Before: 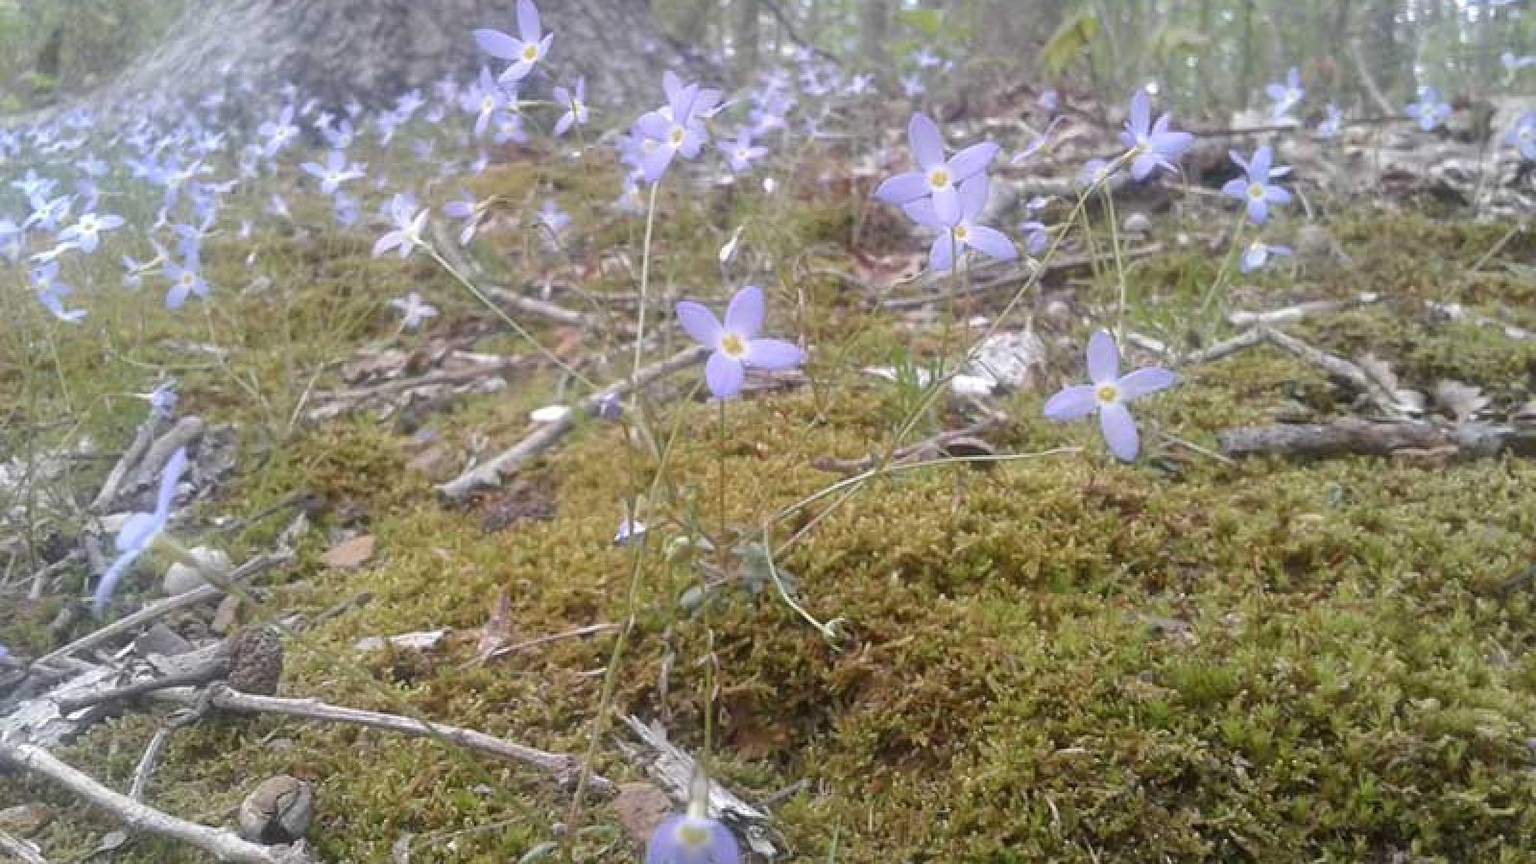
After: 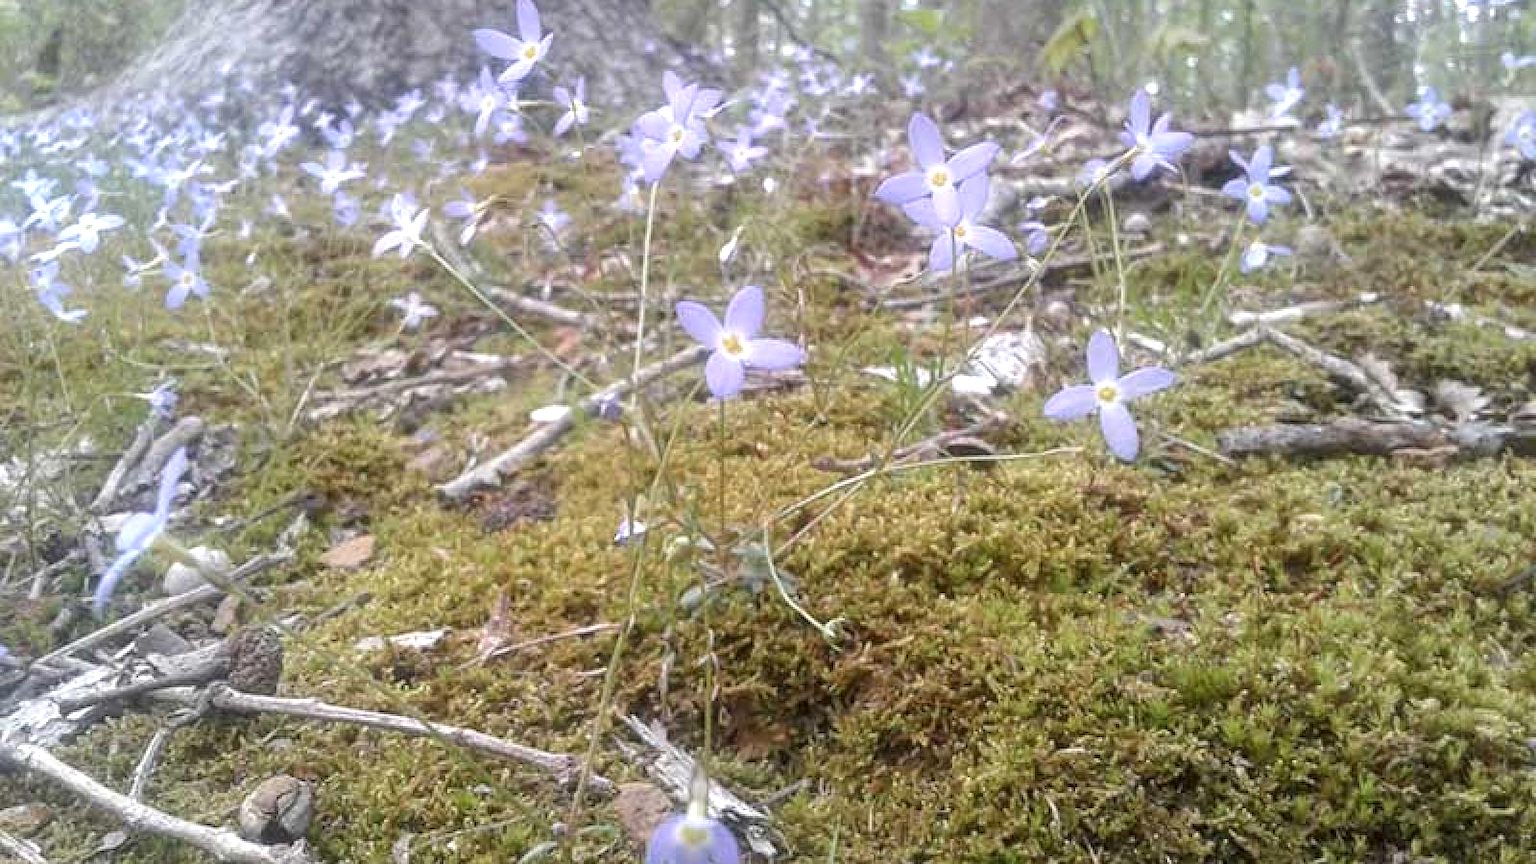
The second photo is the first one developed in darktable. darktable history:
local contrast: on, module defaults
exposure: black level correction 0, exposure 0.3 EV, compensate exposure bias true, compensate highlight preservation false
